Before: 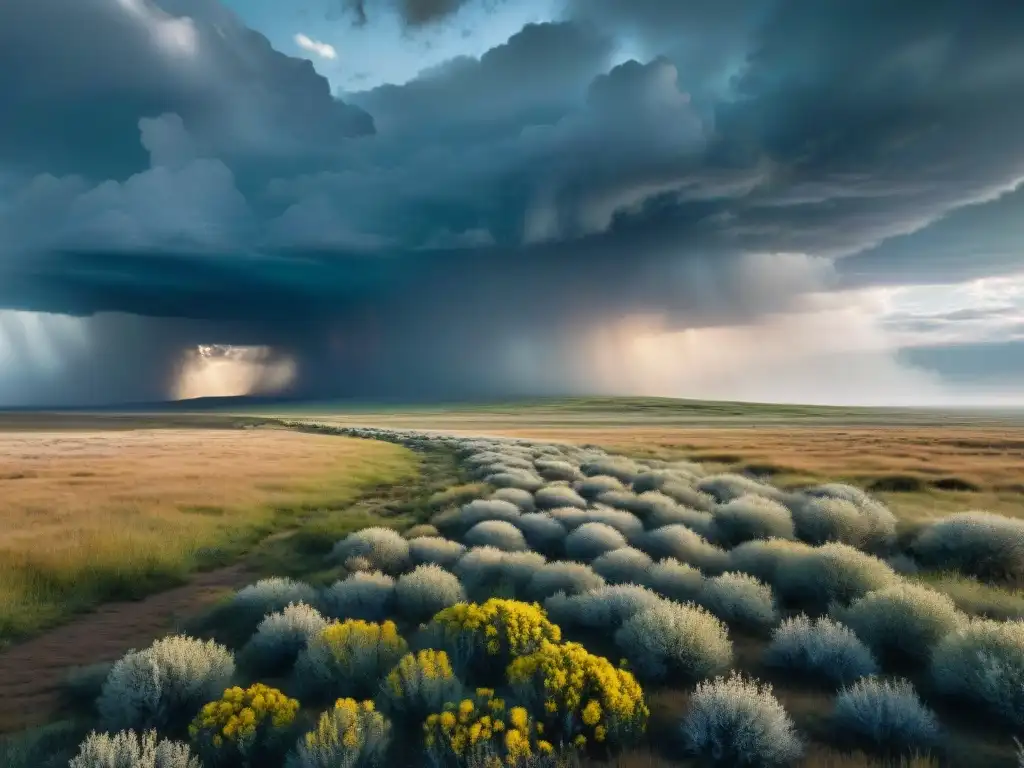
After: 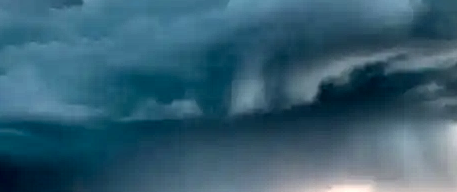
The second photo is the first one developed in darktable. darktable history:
crop: left 28.64%, top 16.832%, right 26.637%, bottom 58.055%
local contrast: shadows 185%, detail 225%
exposure: exposure 0.2 EV, compensate highlight preservation false
